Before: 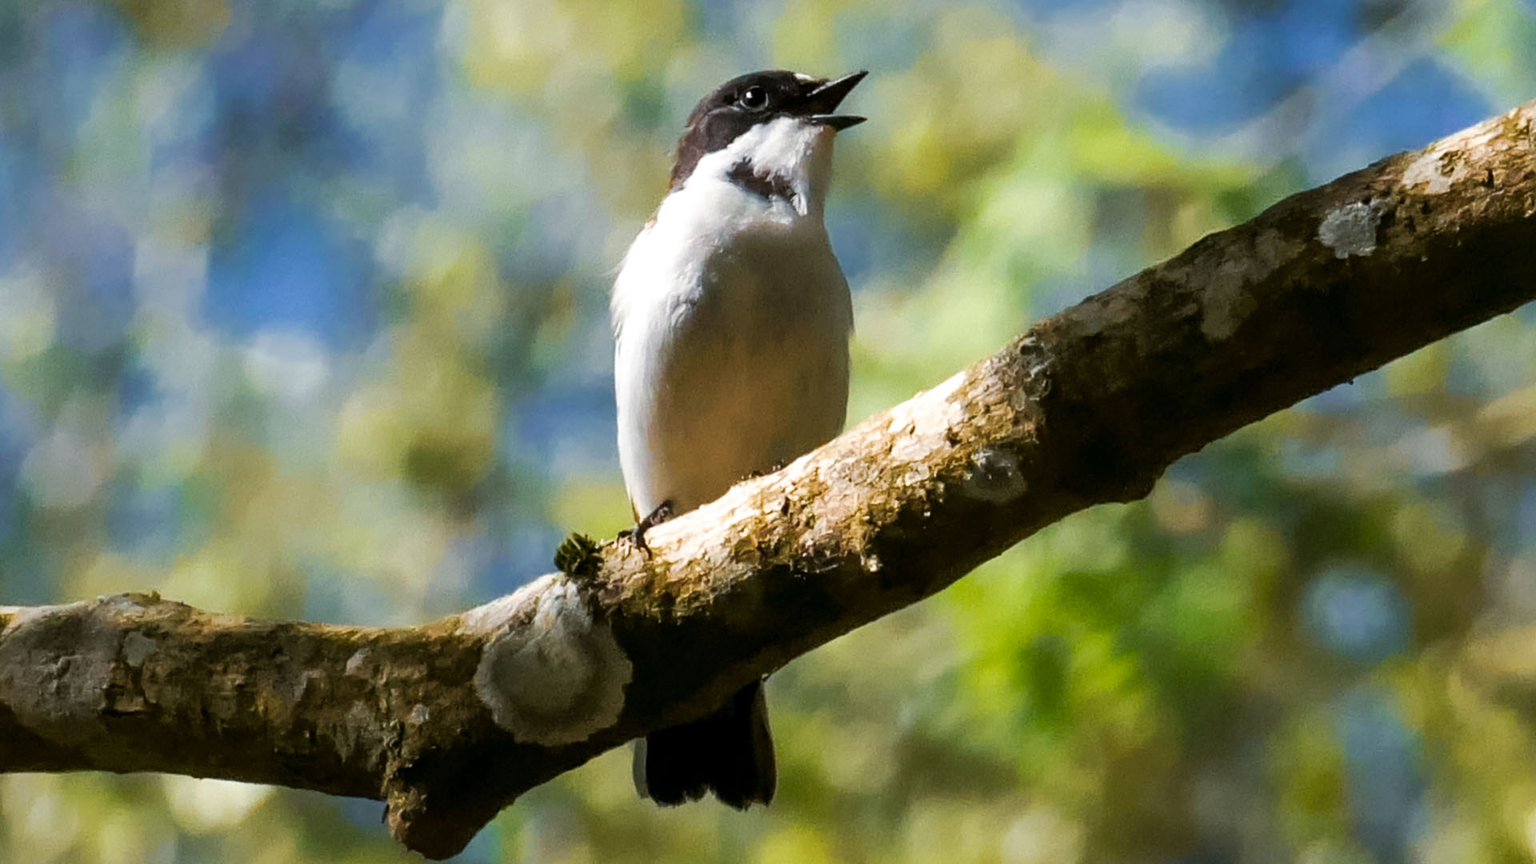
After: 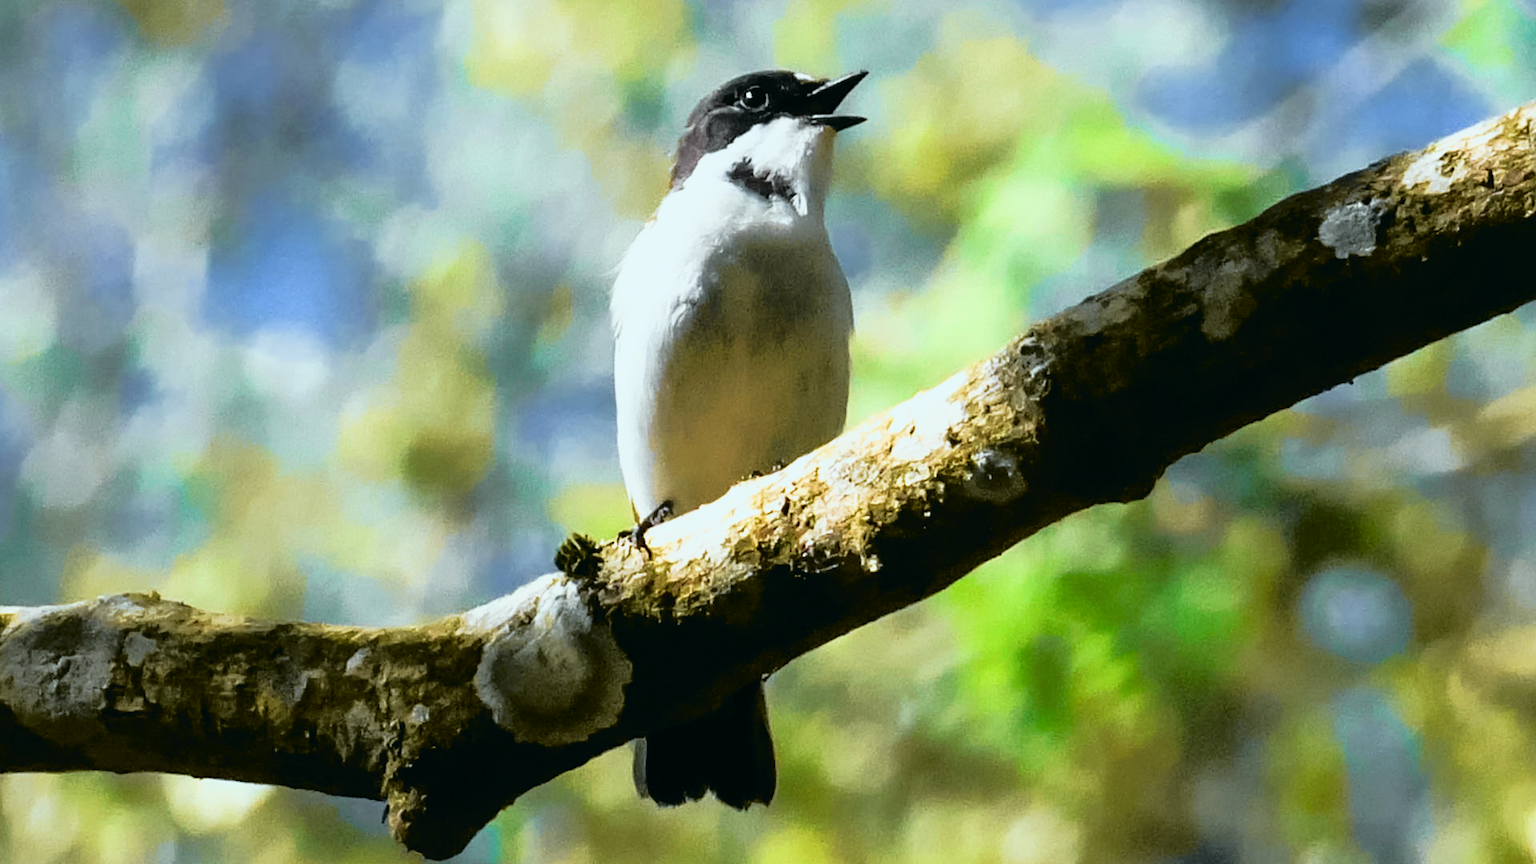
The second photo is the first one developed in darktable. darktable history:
tone curve: curves: ch0 [(0, 0.015) (0.091, 0.055) (0.184, 0.159) (0.304, 0.382) (0.492, 0.579) (0.628, 0.755) (0.832, 0.932) (0.984, 0.963)]; ch1 [(0, 0) (0.34, 0.235) (0.46, 0.46) (0.515, 0.502) (0.553, 0.567) (0.764, 0.815) (1, 1)]; ch2 [(0, 0) (0.44, 0.458) (0.479, 0.492) (0.524, 0.507) (0.557, 0.567) (0.673, 0.699) (1, 1)], color space Lab, independent channels, preserve colors none
white balance: red 0.925, blue 1.046
